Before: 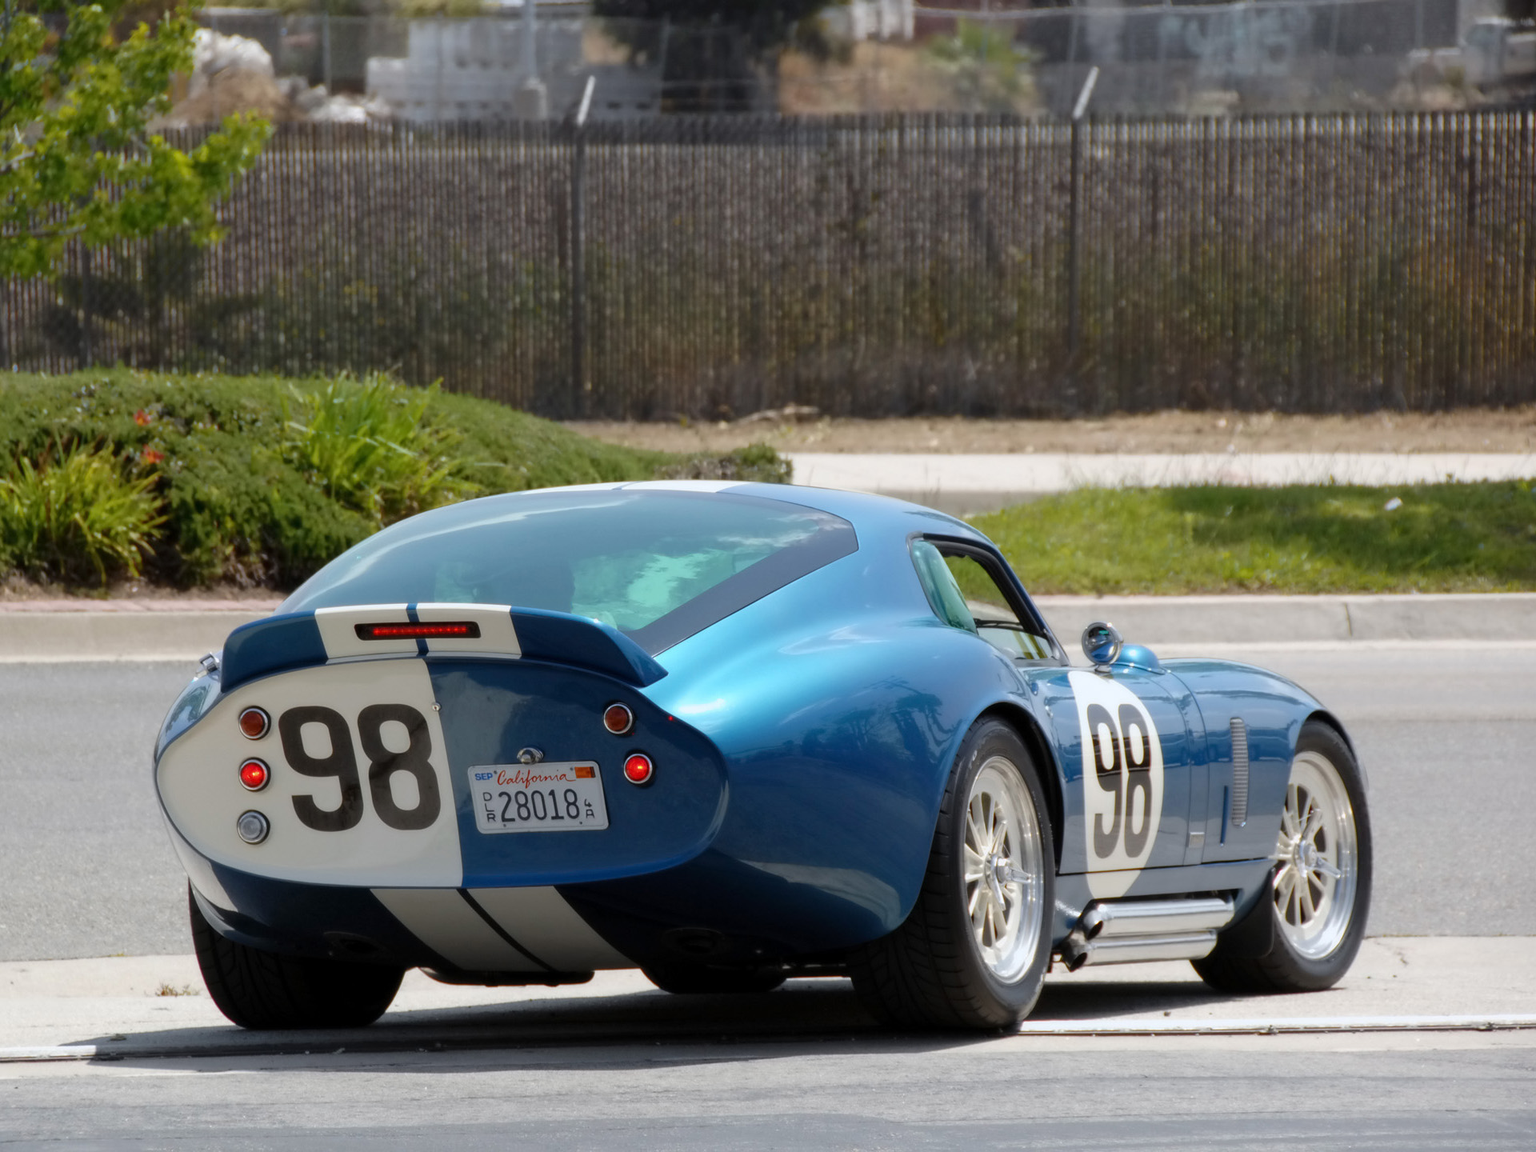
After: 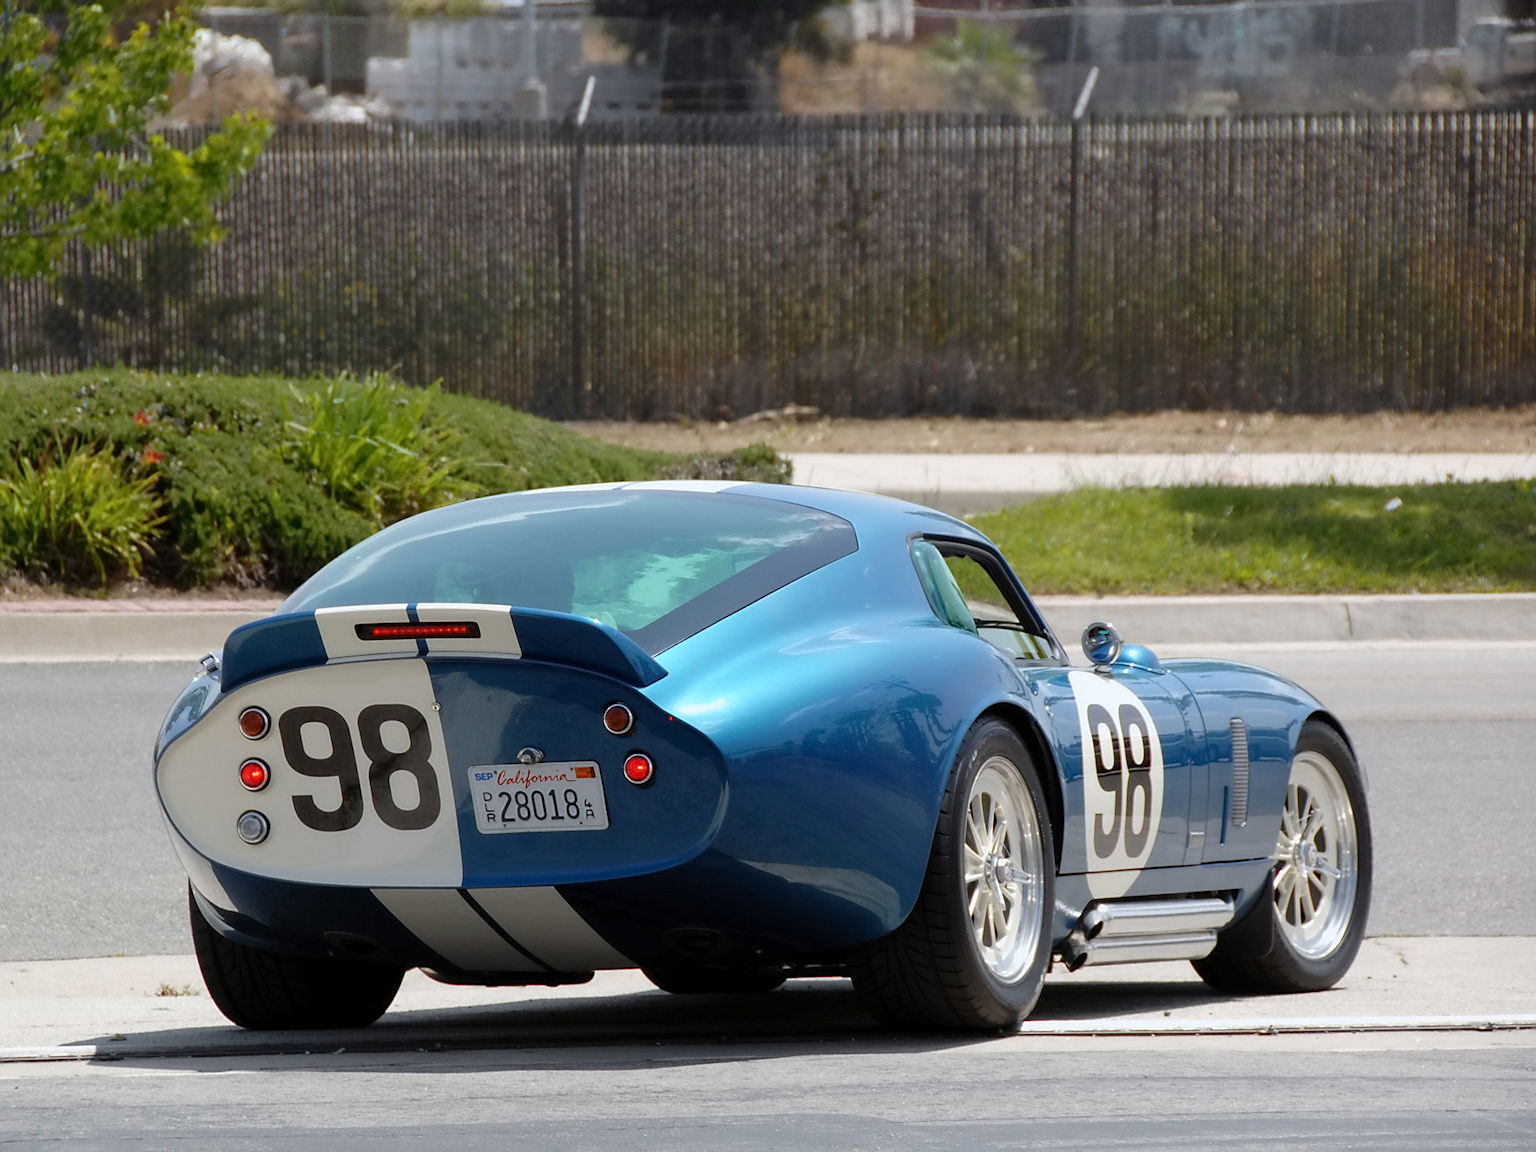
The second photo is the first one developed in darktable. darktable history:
sharpen: on, module defaults
exposure: exposure 0.014 EV, compensate exposure bias true, compensate highlight preservation false
